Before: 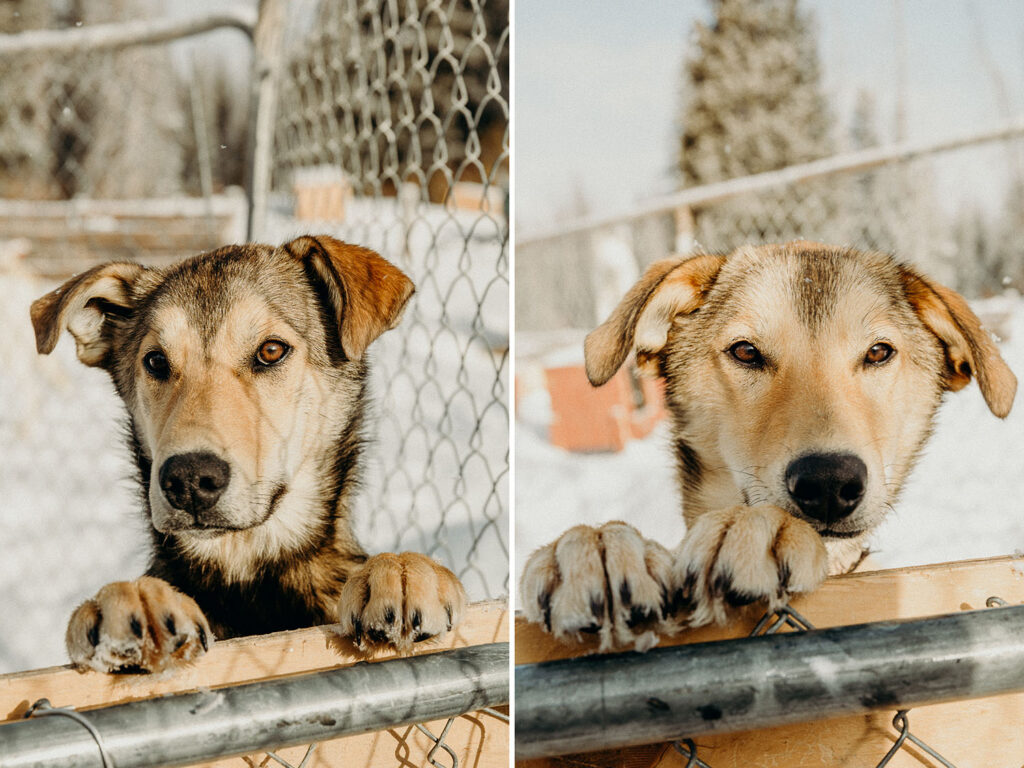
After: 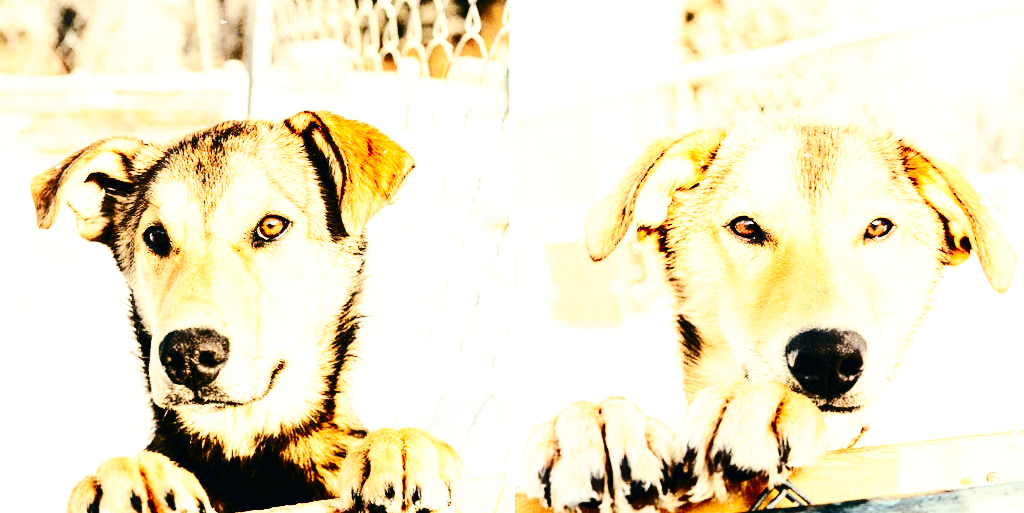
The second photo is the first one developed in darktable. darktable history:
exposure: black level correction -0.002, exposure 0.54 EV, compensate highlight preservation false
tone equalizer: -8 EV -0.446 EV, -7 EV -0.413 EV, -6 EV -0.372 EV, -5 EV -0.189 EV, -3 EV 0.242 EV, -2 EV 0.356 EV, -1 EV 0.374 EV, +0 EV 0.414 EV
local contrast: mode bilateral grid, contrast 11, coarseness 25, detail 115%, midtone range 0.2
crop: top 16.34%, bottom 16.786%
contrast brightness saturation: contrast 0.406, brightness 0.054, saturation 0.261
shadows and highlights: shadows -71.58, highlights 36.23, soften with gaussian
base curve: curves: ch0 [(0, 0) (0.036, 0.037) (0.121, 0.228) (0.46, 0.76) (0.859, 0.983) (1, 1)], preserve colors none
